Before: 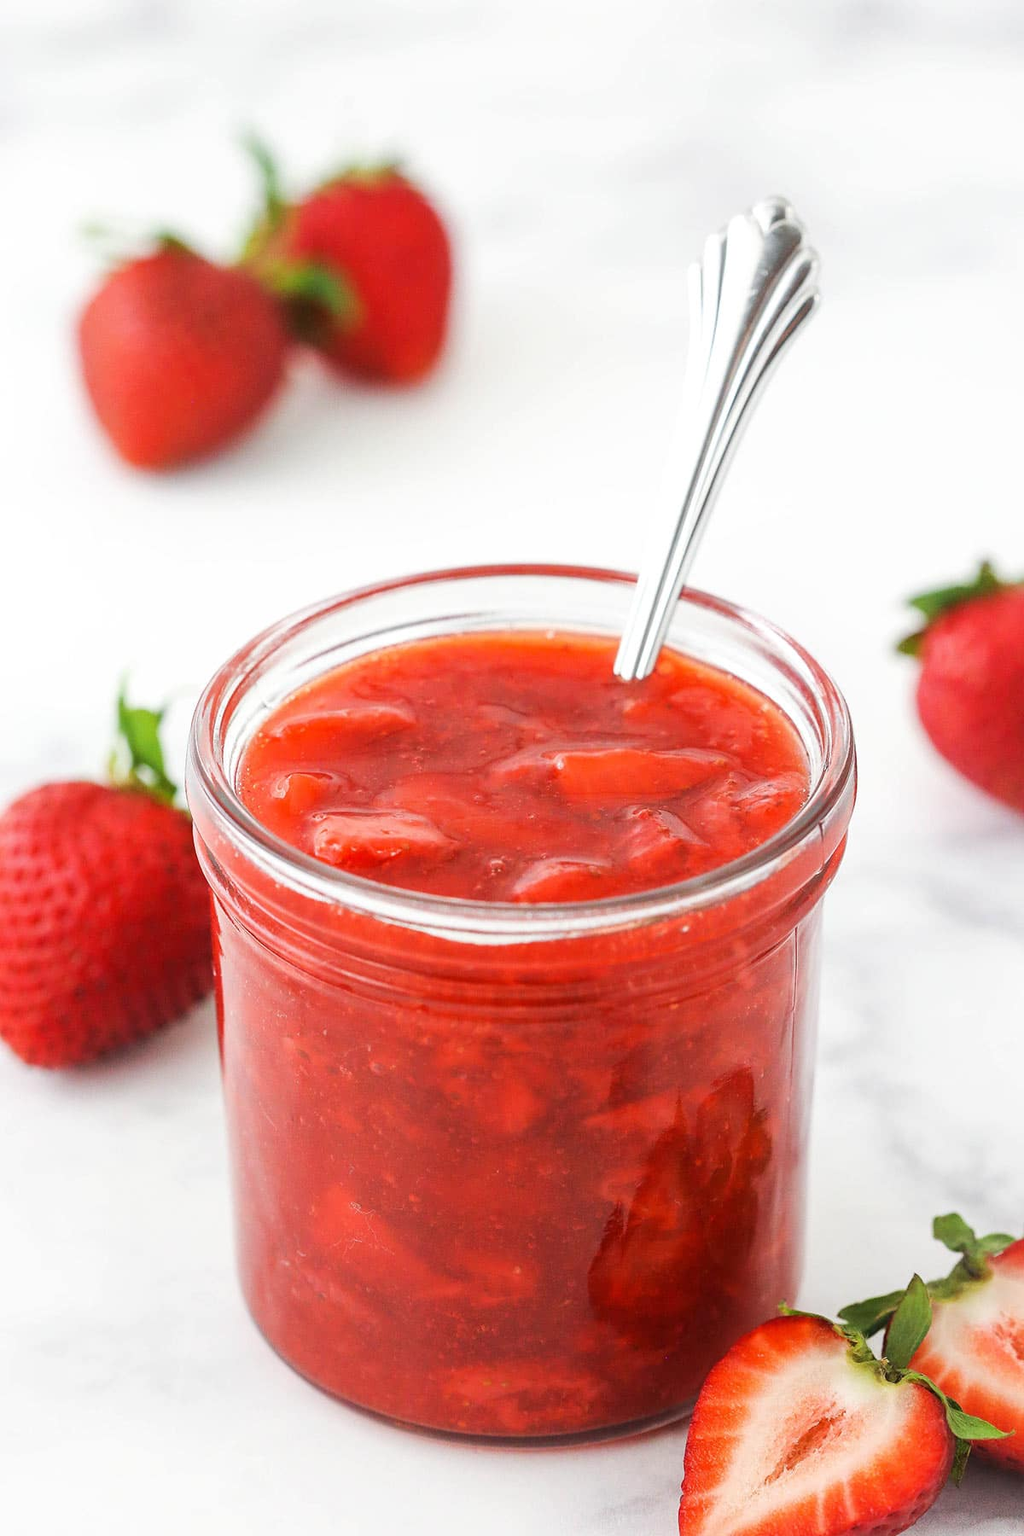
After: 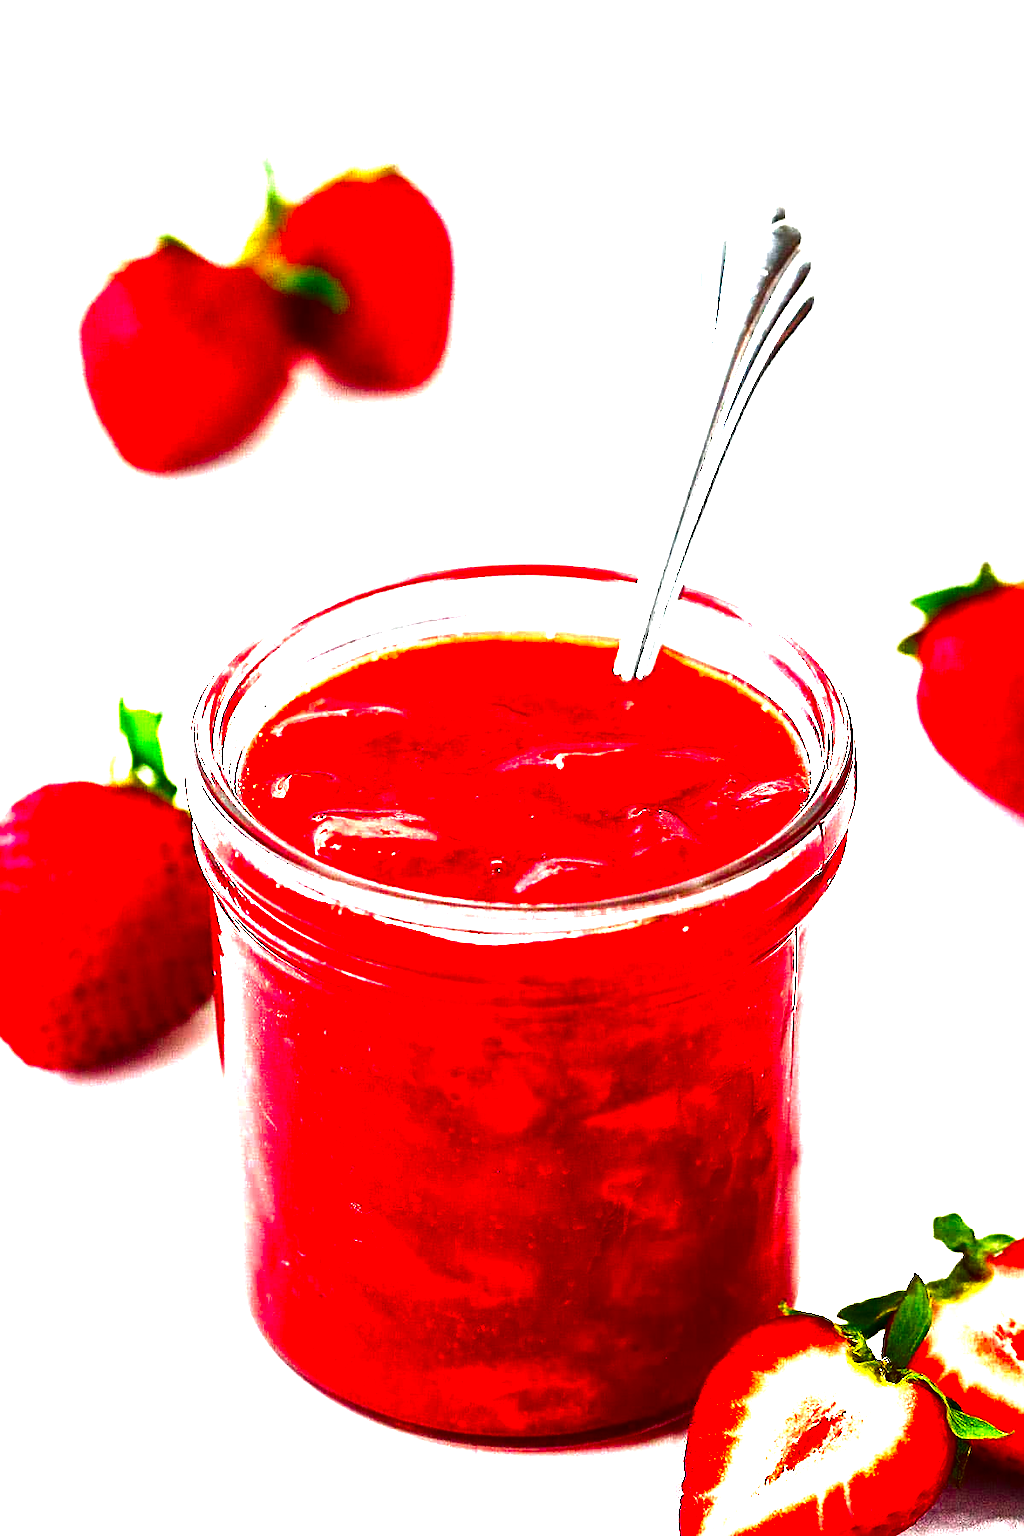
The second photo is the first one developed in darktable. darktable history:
exposure: black level correction 0, exposure 1.3 EV, compensate exposure bias true, compensate highlight preservation false
sharpen: on, module defaults
contrast brightness saturation: brightness -1, saturation 1
